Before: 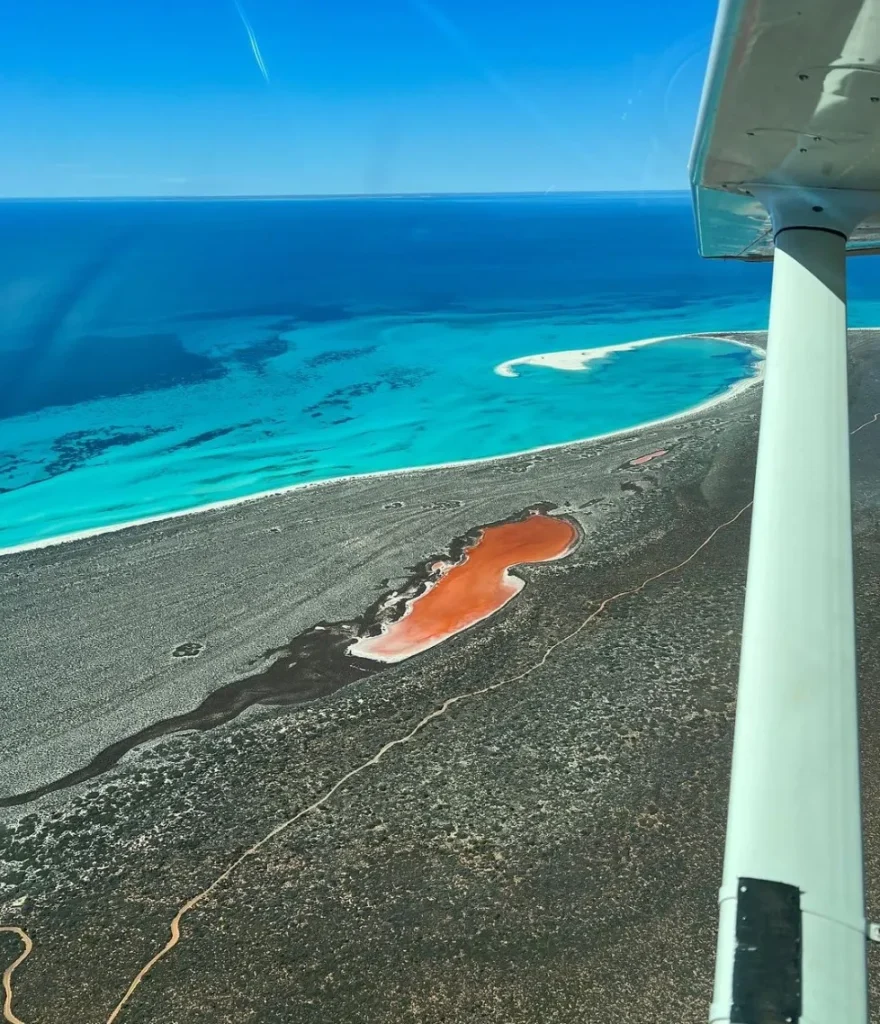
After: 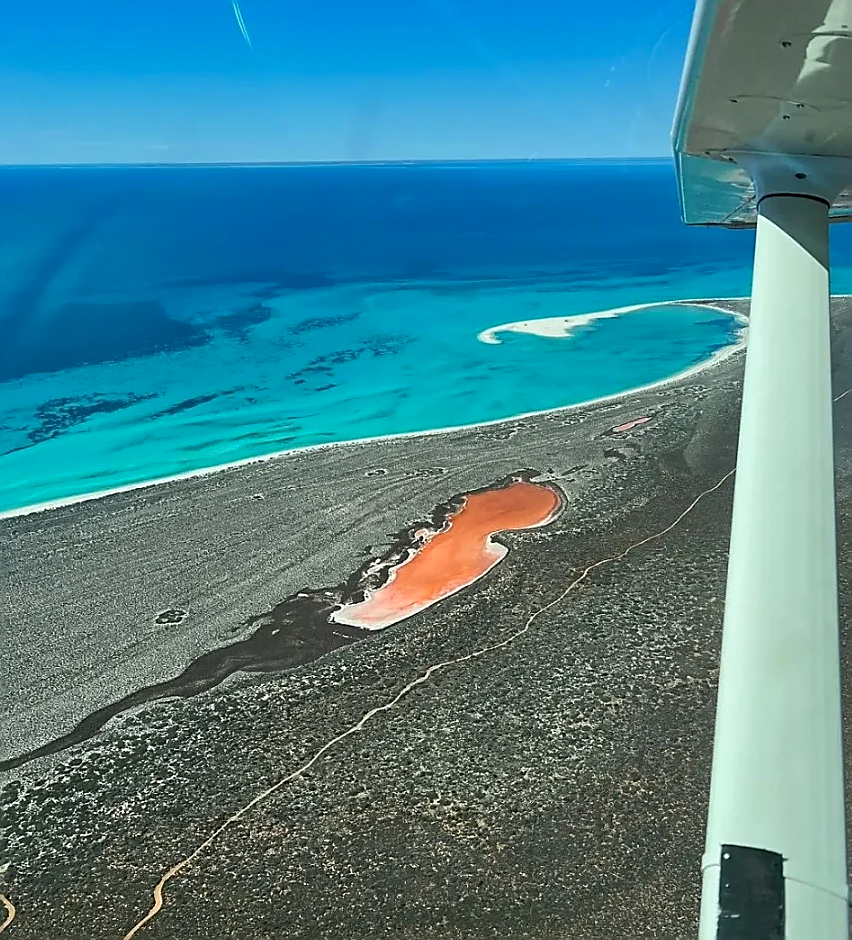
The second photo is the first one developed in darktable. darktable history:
crop: left 1.964%, top 3.251%, right 1.122%, bottom 4.933%
sharpen: radius 1.4, amount 1.25, threshold 0.7
color zones: curves: ch0 [(0, 0.465) (0.092, 0.596) (0.289, 0.464) (0.429, 0.453) (0.571, 0.464) (0.714, 0.455) (0.857, 0.462) (1, 0.465)]
